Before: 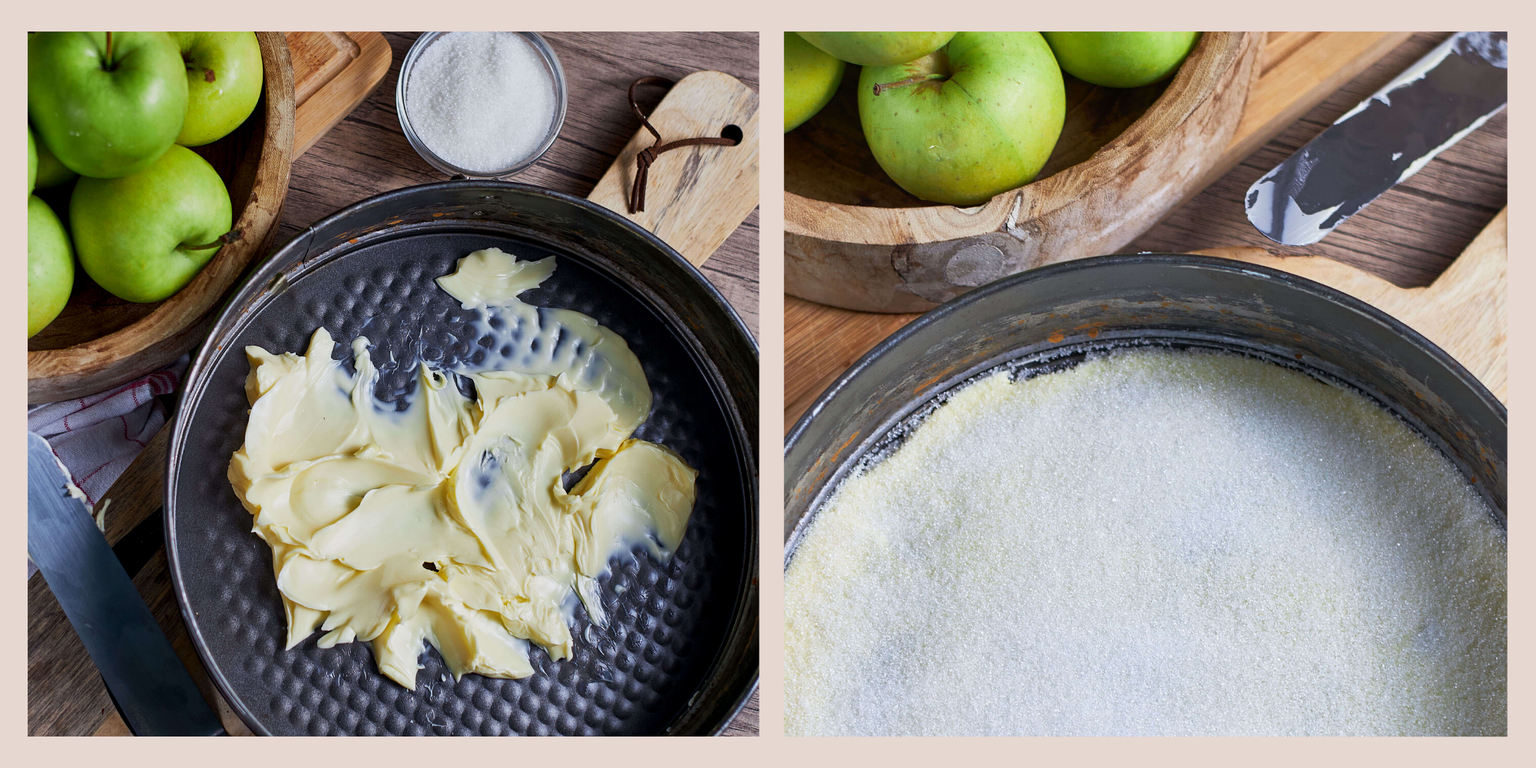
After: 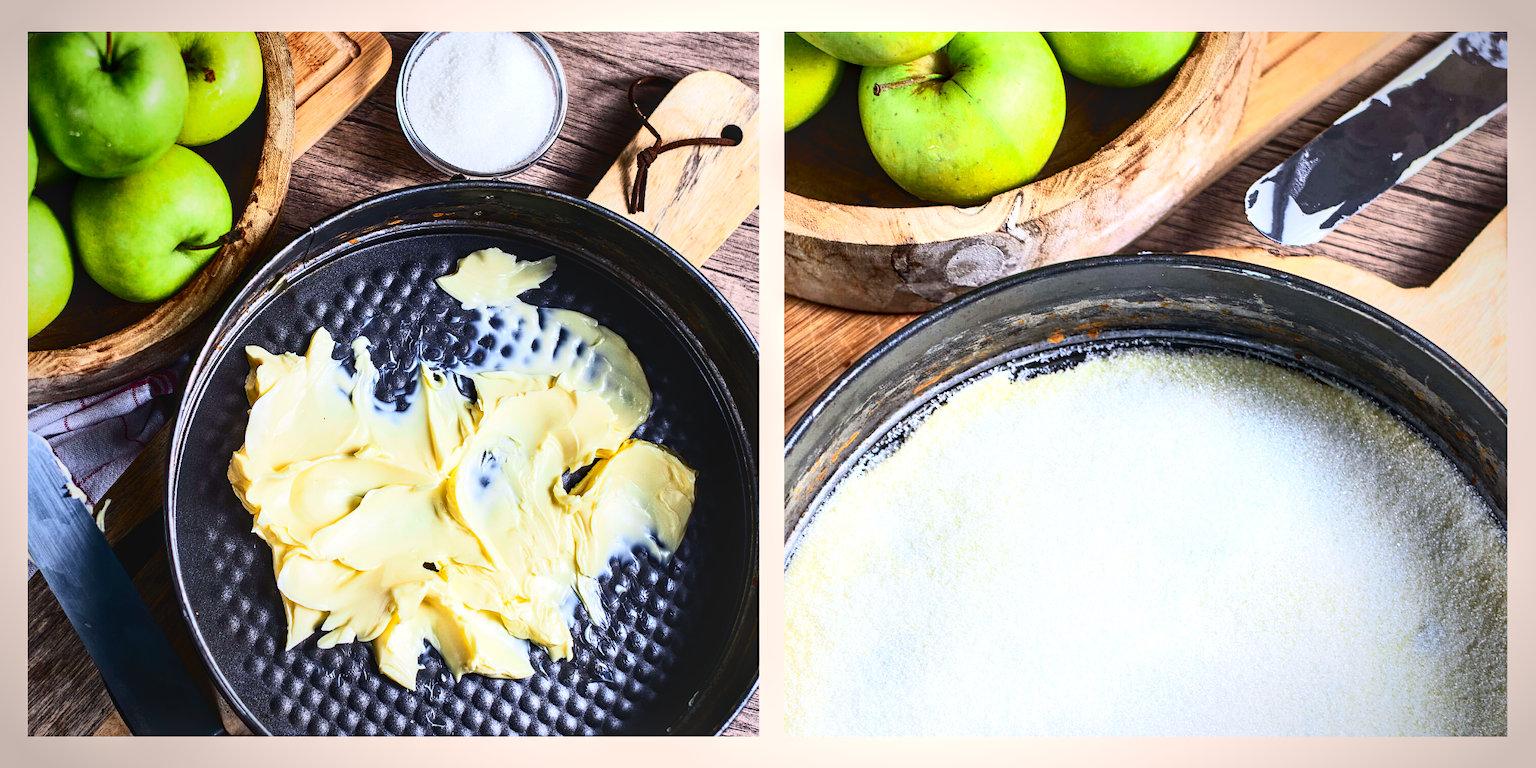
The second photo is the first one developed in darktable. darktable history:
local contrast: on, module defaults
vignetting: fall-off start 70.05%, saturation -0.032, width/height ratio 1.334, unbound false
tone equalizer: -8 EV -0.771 EV, -7 EV -0.677 EV, -6 EV -0.639 EV, -5 EV -0.377 EV, -3 EV 0.388 EV, -2 EV 0.6 EV, -1 EV 0.682 EV, +0 EV 0.778 EV
contrast brightness saturation: contrast 0.413, brightness 0.054, saturation 0.254
